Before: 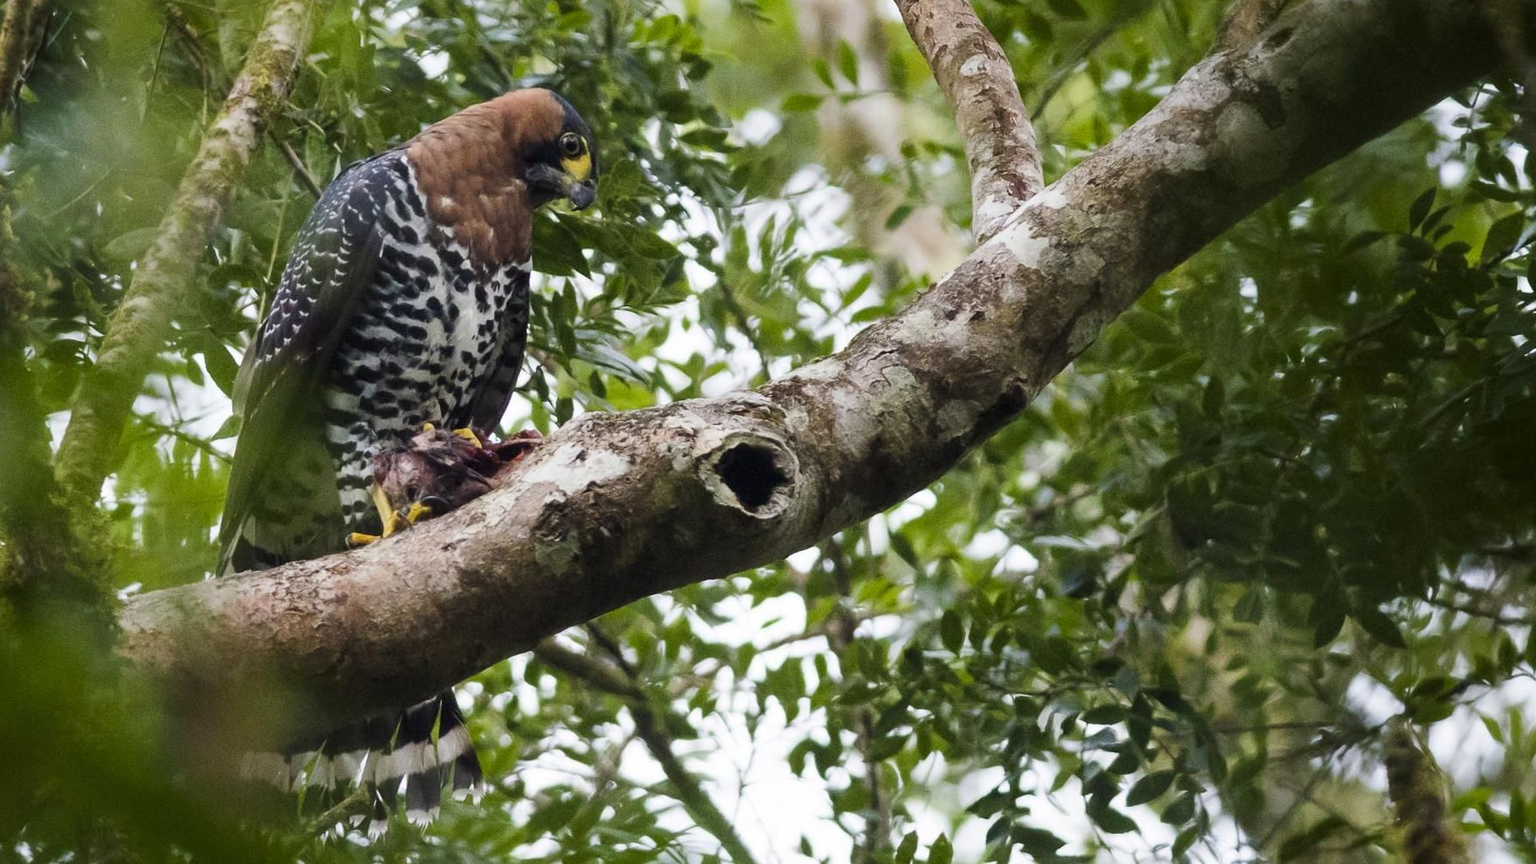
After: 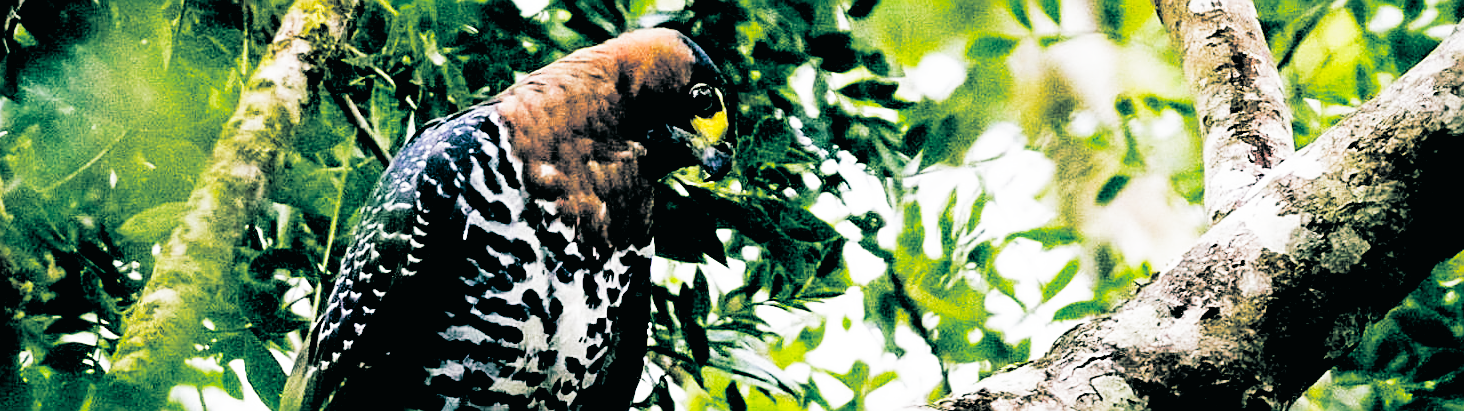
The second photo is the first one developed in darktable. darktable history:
split-toning: shadows › hue 183.6°, shadows › saturation 0.52, highlights › hue 0°, highlights › saturation 0
base curve: curves: ch0 [(0, 0) (0.007, 0.004) (0.027, 0.03) (0.046, 0.07) (0.207, 0.54) (0.442, 0.872) (0.673, 0.972) (1, 1)], preserve colors none
sharpen: on, module defaults
contrast brightness saturation: brightness 0.13
exposure: black level correction 0.056, exposure -0.039 EV, compensate highlight preservation false
crop: left 0.579%, top 7.627%, right 23.167%, bottom 54.275%
